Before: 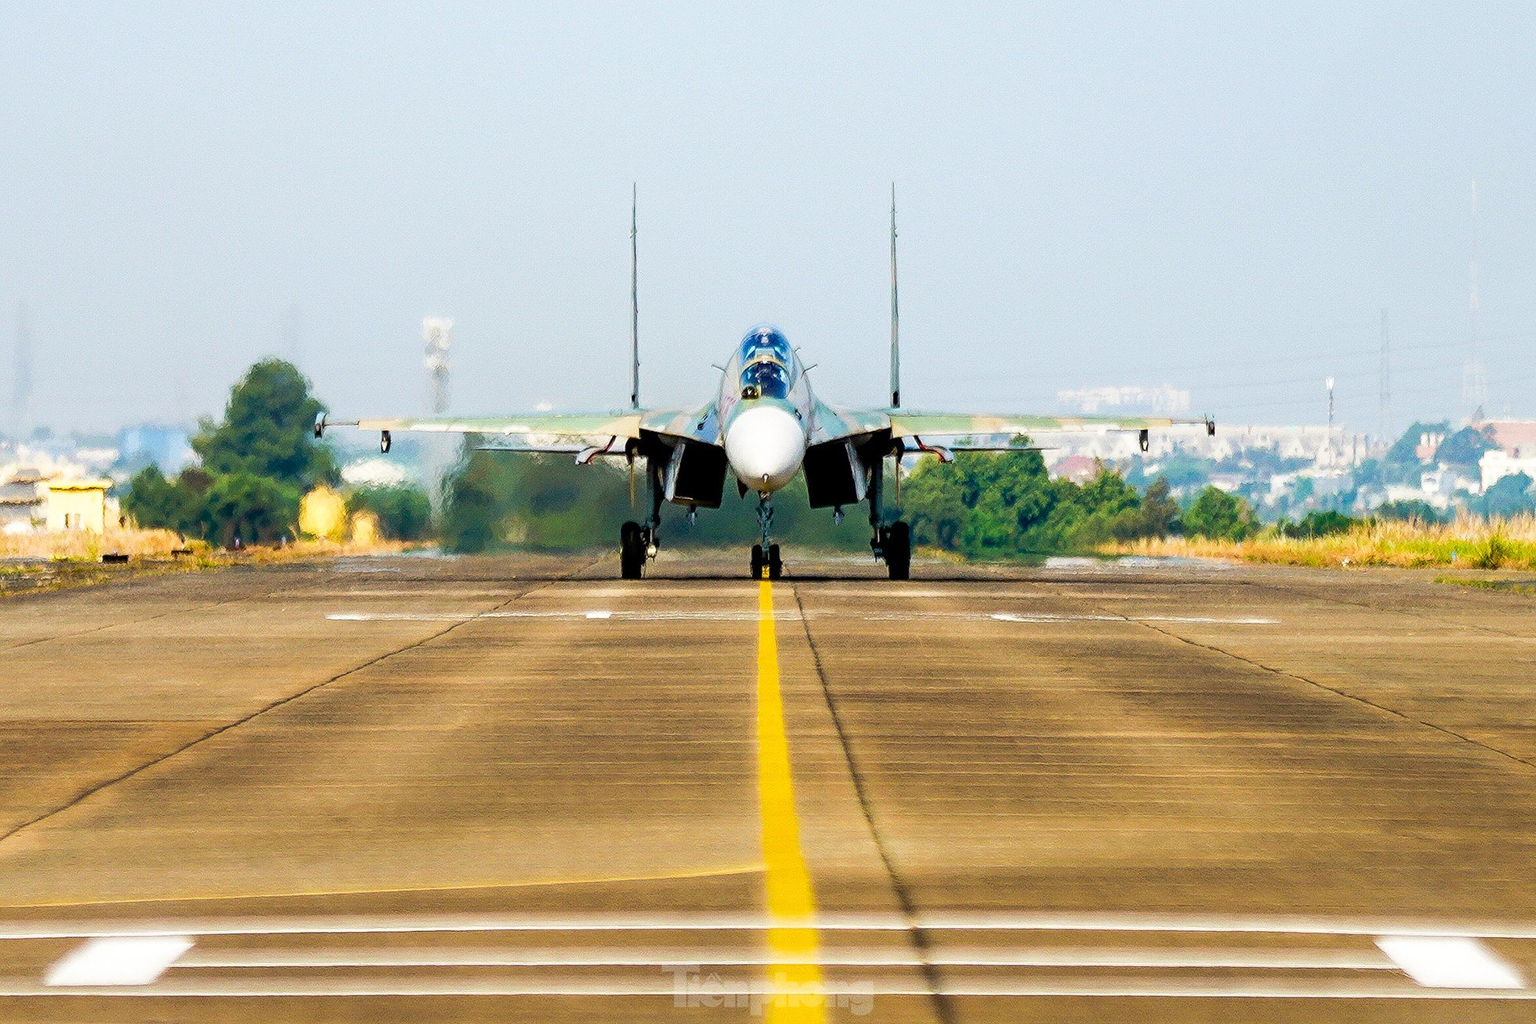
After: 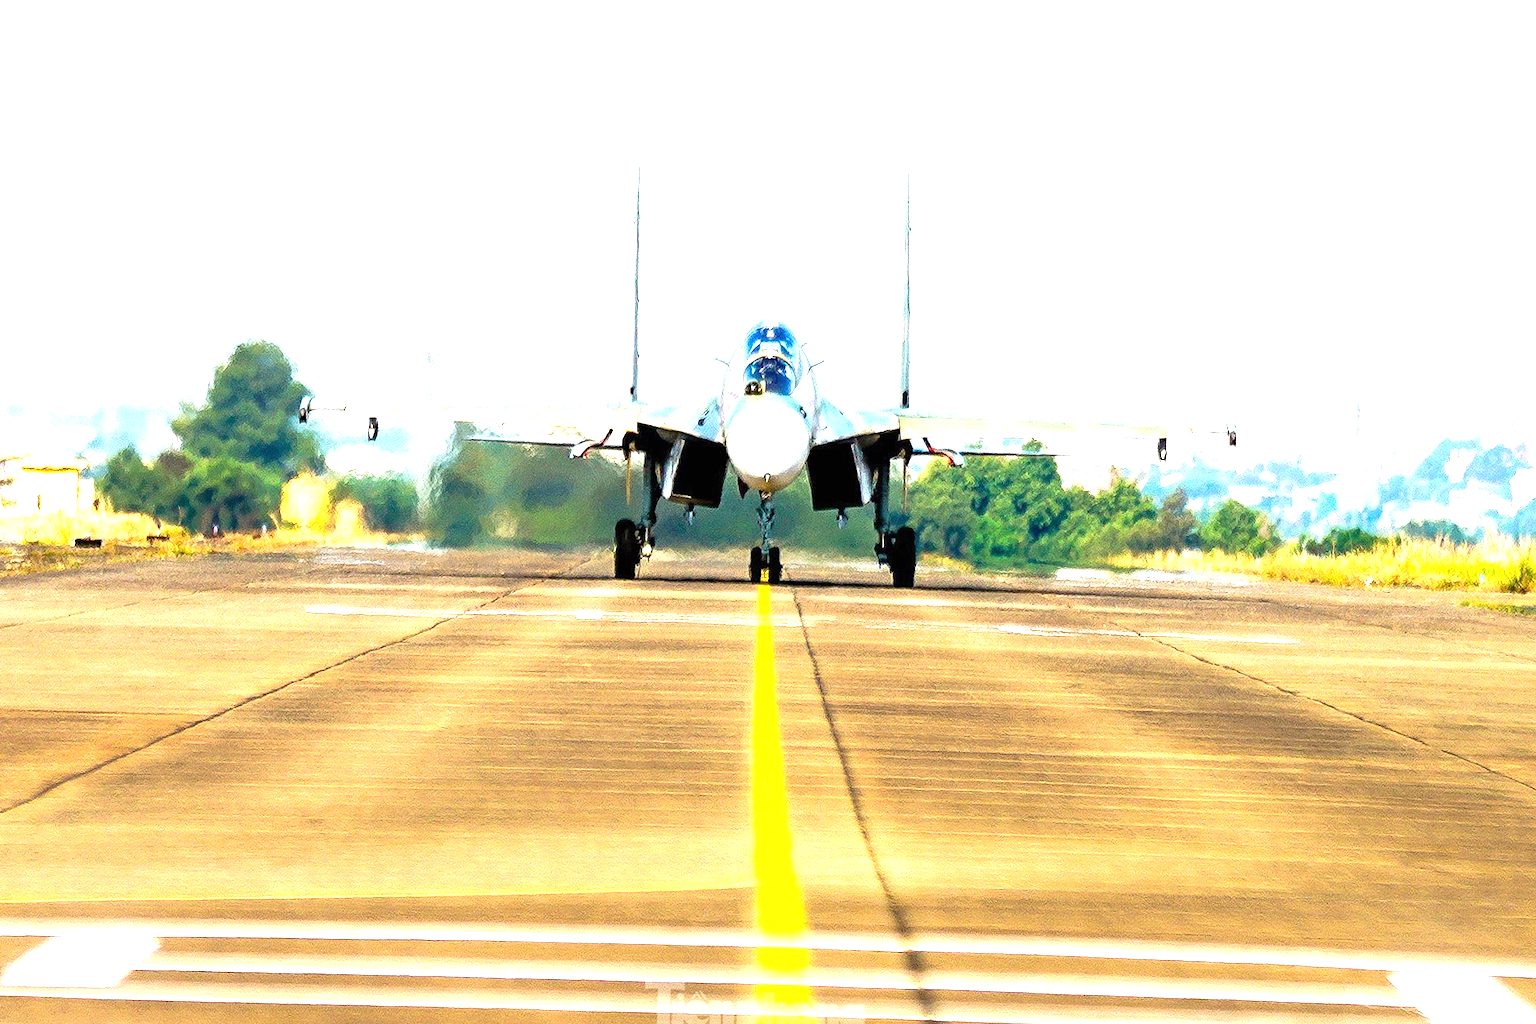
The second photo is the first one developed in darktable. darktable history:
crop and rotate: angle -1.58°
exposure: black level correction 0, exposure 1.199 EV, compensate highlight preservation false
